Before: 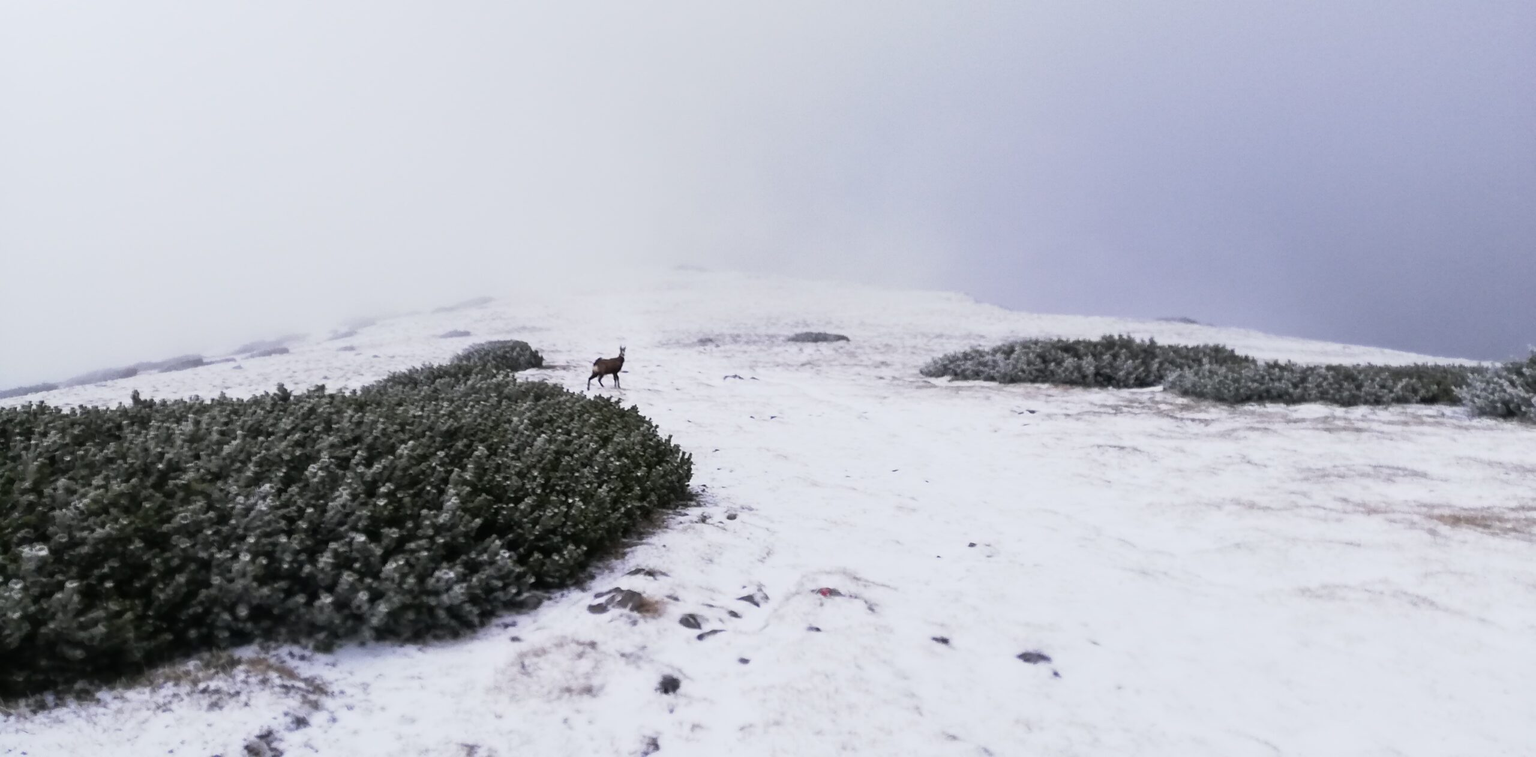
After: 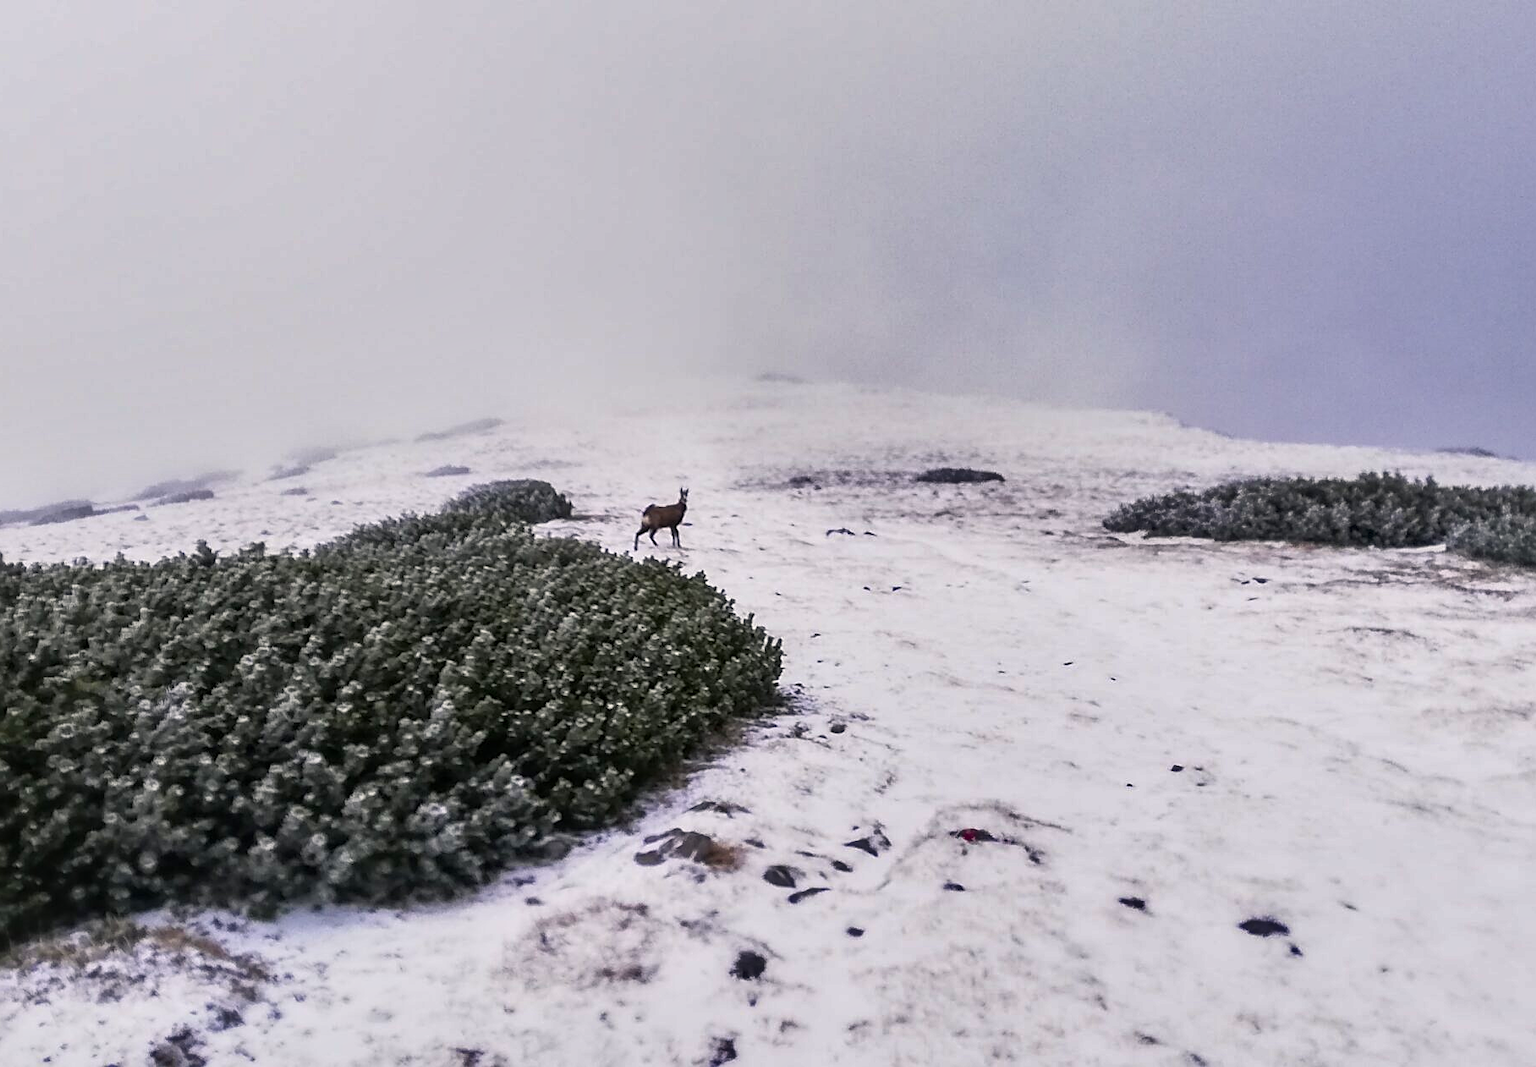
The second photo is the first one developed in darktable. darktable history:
color balance rgb: highlights gain › chroma 1.111%, highlights gain › hue 60.05°, perceptual saturation grading › global saturation 29.886%, global vibrance 22.087%
shadows and highlights: radius 106.13, shadows 24.11, highlights -57.51, low approximation 0.01, soften with gaussian
exposure: exposure 0.079 EV, compensate highlight preservation false
crop and rotate: left 8.96%, right 20.067%
contrast brightness saturation: saturation -0.096
local contrast: on, module defaults
sharpen: on, module defaults
